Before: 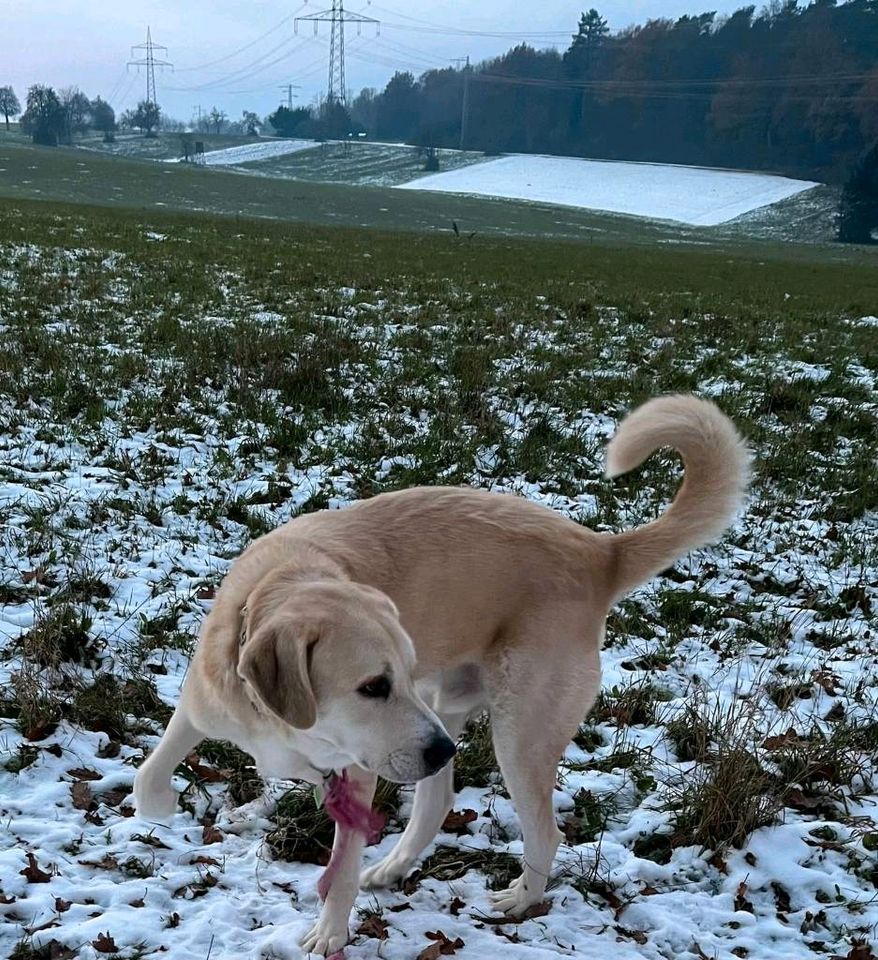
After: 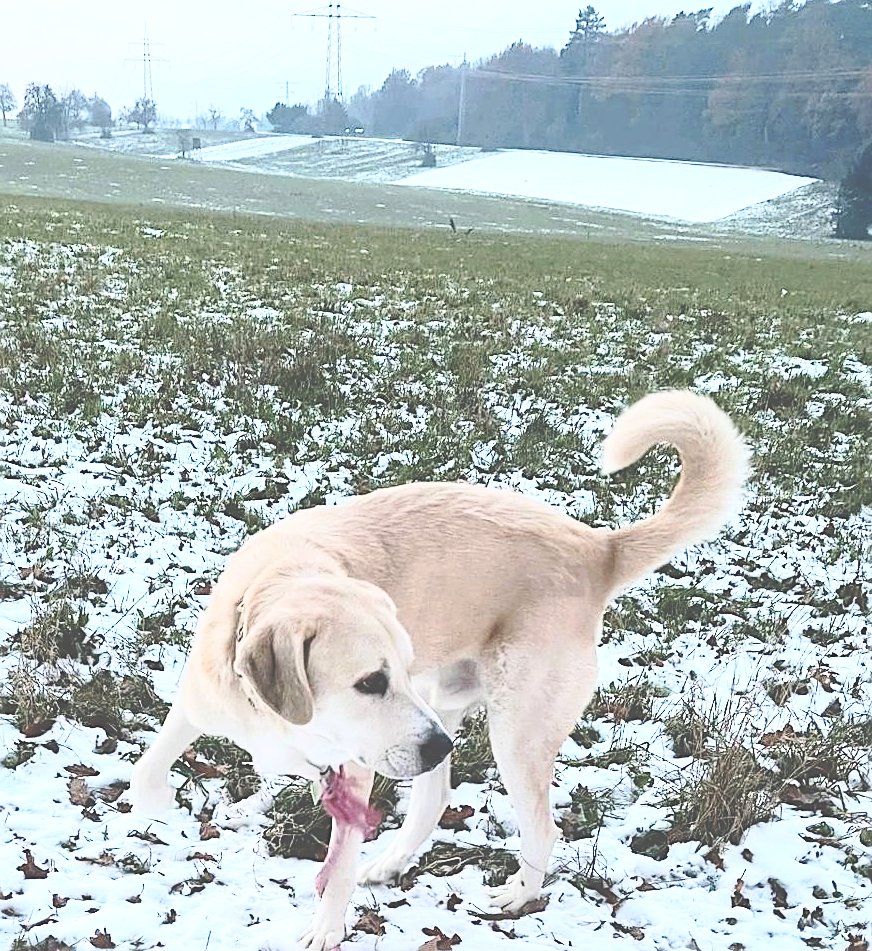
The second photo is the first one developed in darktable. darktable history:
crop: left 0.434%, top 0.485%, right 0.244%, bottom 0.386%
contrast brightness saturation: contrast 0.39, brightness 0.53
exposure: black level correction -0.041, exposure 0.064 EV, compensate highlight preservation false
white balance: red 1, blue 1
base curve: curves: ch0 [(0, 0) (0.036, 0.025) (0.121, 0.166) (0.206, 0.329) (0.605, 0.79) (1, 1)], preserve colors none
tone curve: curves: ch0 [(0, 0) (0.003, 0.012) (0.011, 0.014) (0.025, 0.019) (0.044, 0.028) (0.069, 0.039) (0.1, 0.056) (0.136, 0.093) (0.177, 0.147) (0.224, 0.214) (0.277, 0.29) (0.335, 0.381) (0.399, 0.476) (0.468, 0.557) (0.543, 0.635) (0.623, 0.697) (0.709, 0.764) (0.801, 0.831) (0.898, 0.917) (1, 1)], preserve colors none
sharpen: on, module defaults
